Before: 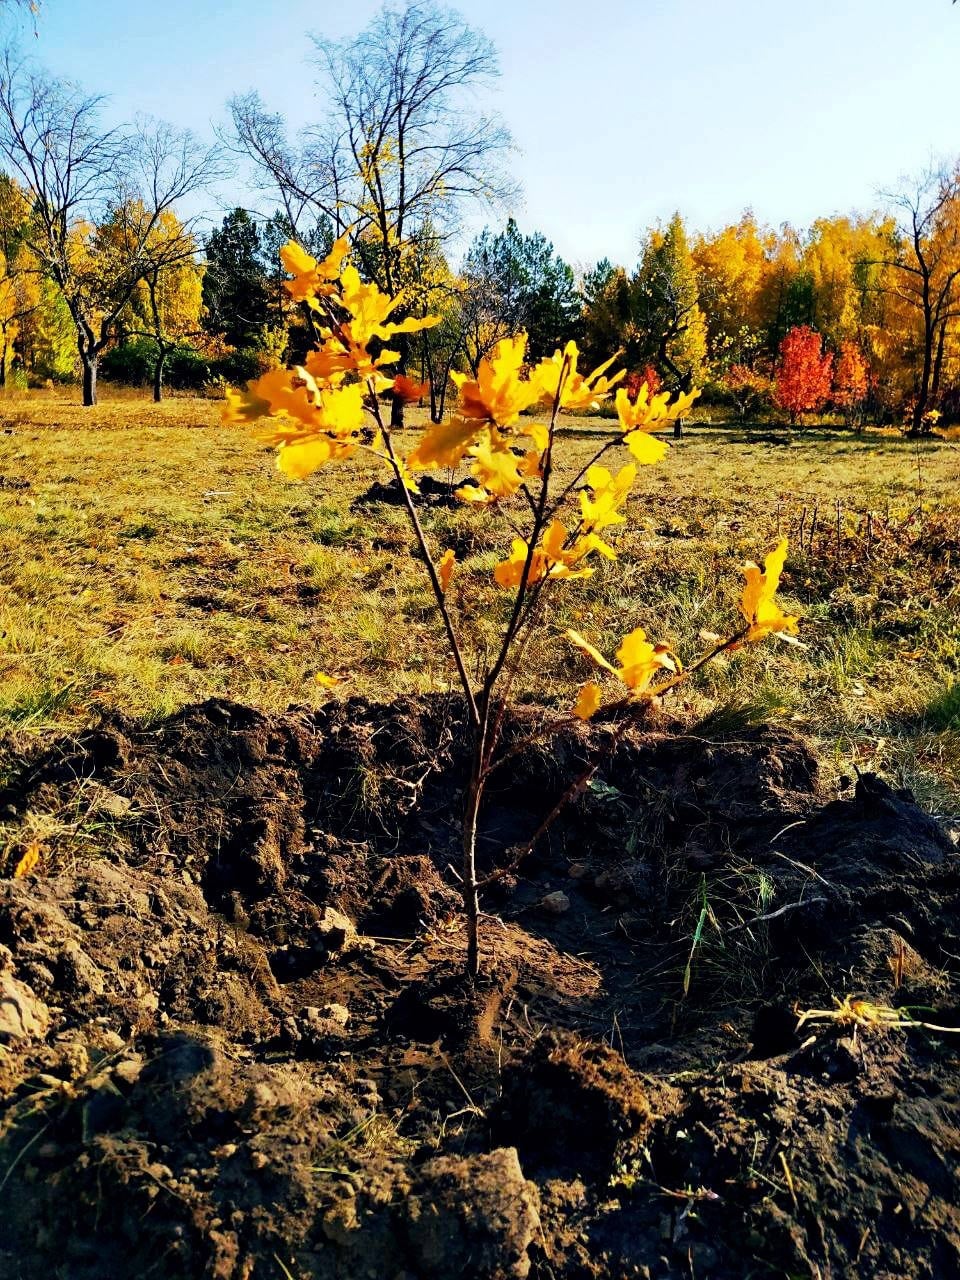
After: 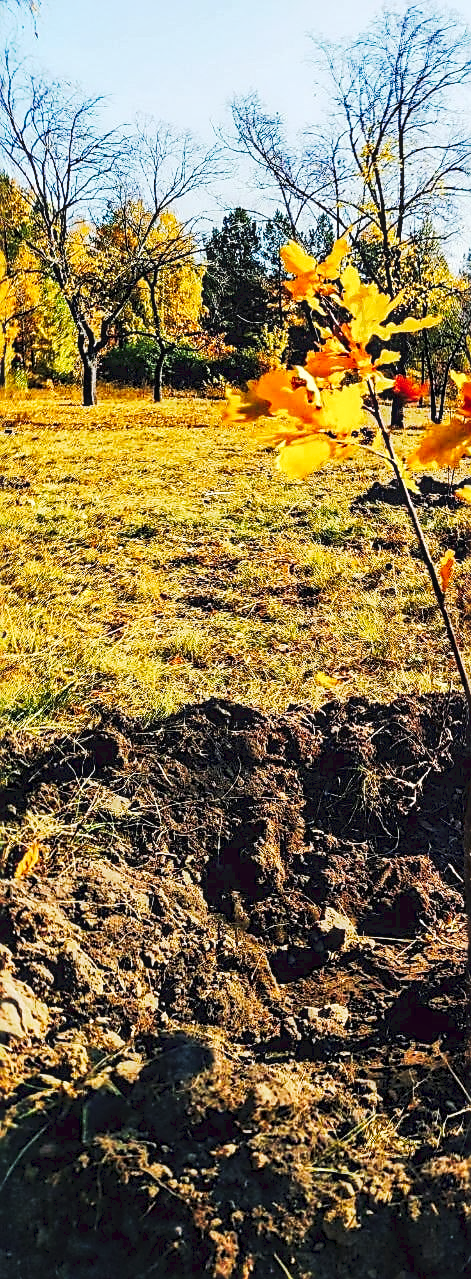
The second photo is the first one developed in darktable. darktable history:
tone curve: curves: ch0 [(0, 0) (0.003, 0.045) (0.011, 0.054) (0.025, 0.069) (0.044, 0.083) (0.069, 0.101) (0.1, 0.119) (0.136, 0.146) (0.177, 0.177) (0.224, 0.221) (0.277, 0.277) (0.335, 0.362) (0.399, 0.452) (0.468, 0.571) (0.543, 0.666) (0.623, 0.758) (0.709, 0.853) (0.801, 0.896) (0.898, 0.945) (1, 1)], preserve colors none
crop and rotate: left 0%, top 0%, right 50.845%
local contrast: on, module defaults
sharpen: on, module defaults
